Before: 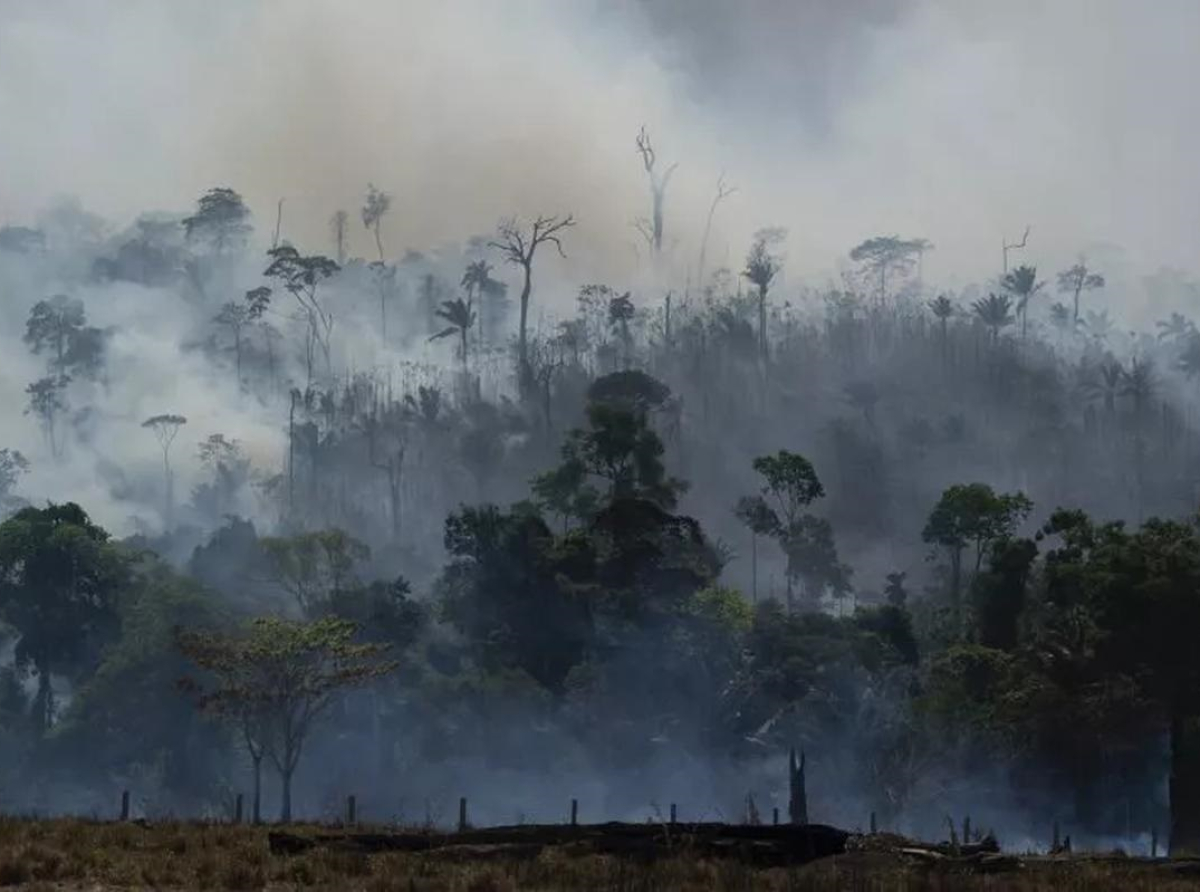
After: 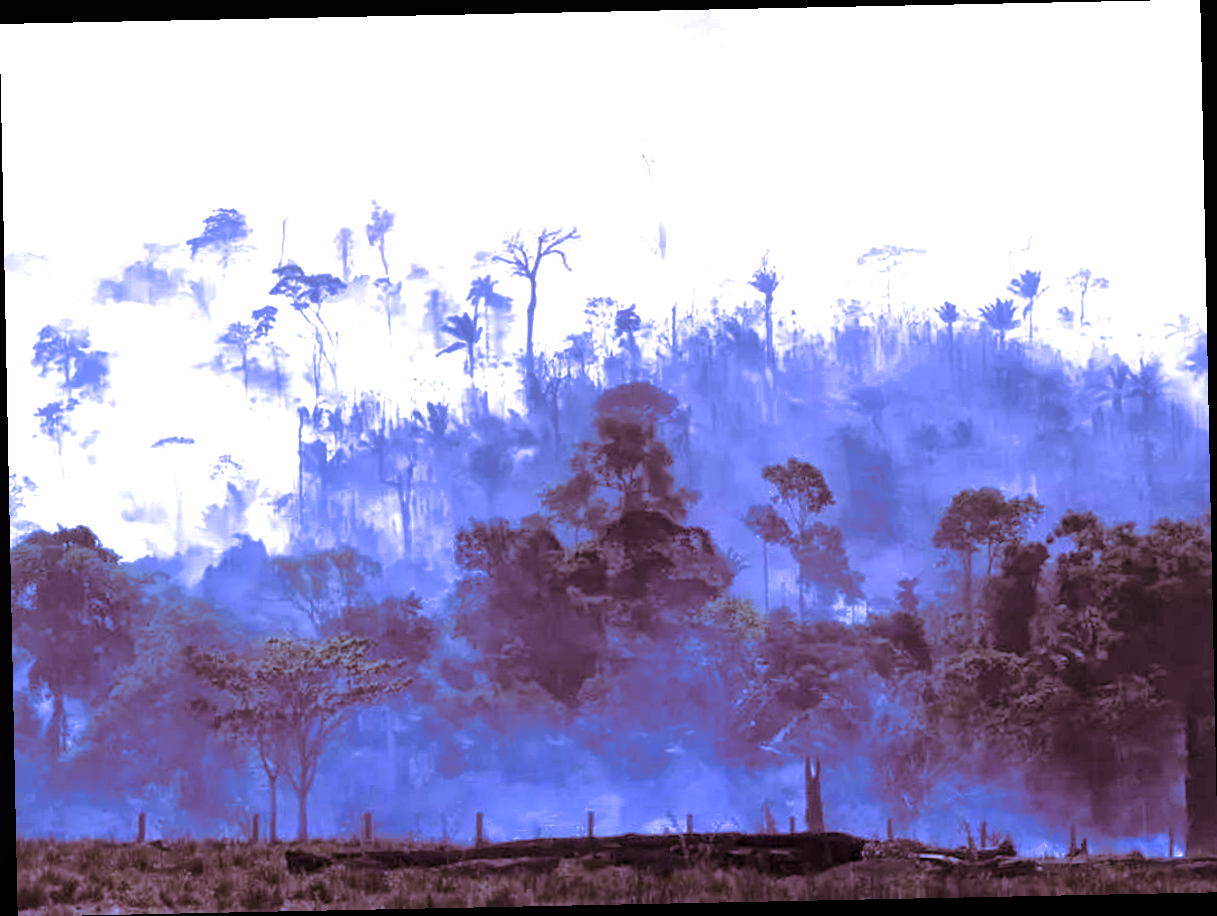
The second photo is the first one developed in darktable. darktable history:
split-toning: shadows › saturation 0.41, highlights › saturation 0, compress 33.55%
global tonemap: drago (1, 100), detail 1
exposure: black level correction 0, exposure 1 EV, compensate exposure bias true, compensate highlight preservation false
white balance: red 0.98, blue 1.61
rotate and perspective: rotation -1.17°, automatic cropping off
color calibration: illuminant as shot in camera, x 0.358, y 0.373, temperature 4628.91 K
